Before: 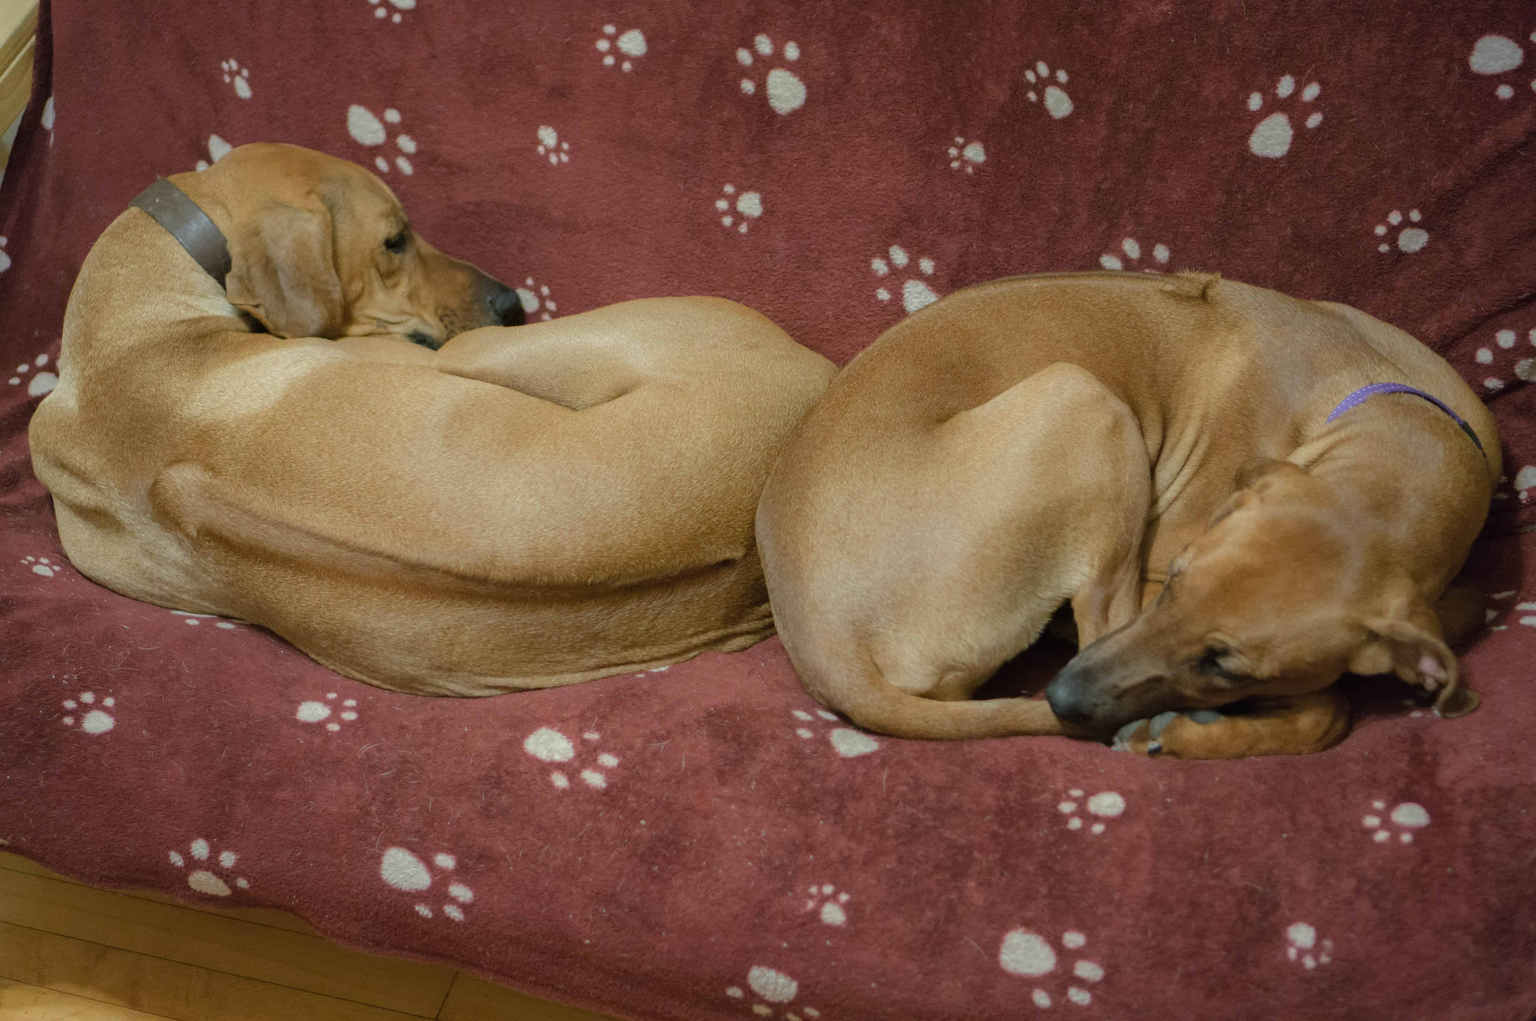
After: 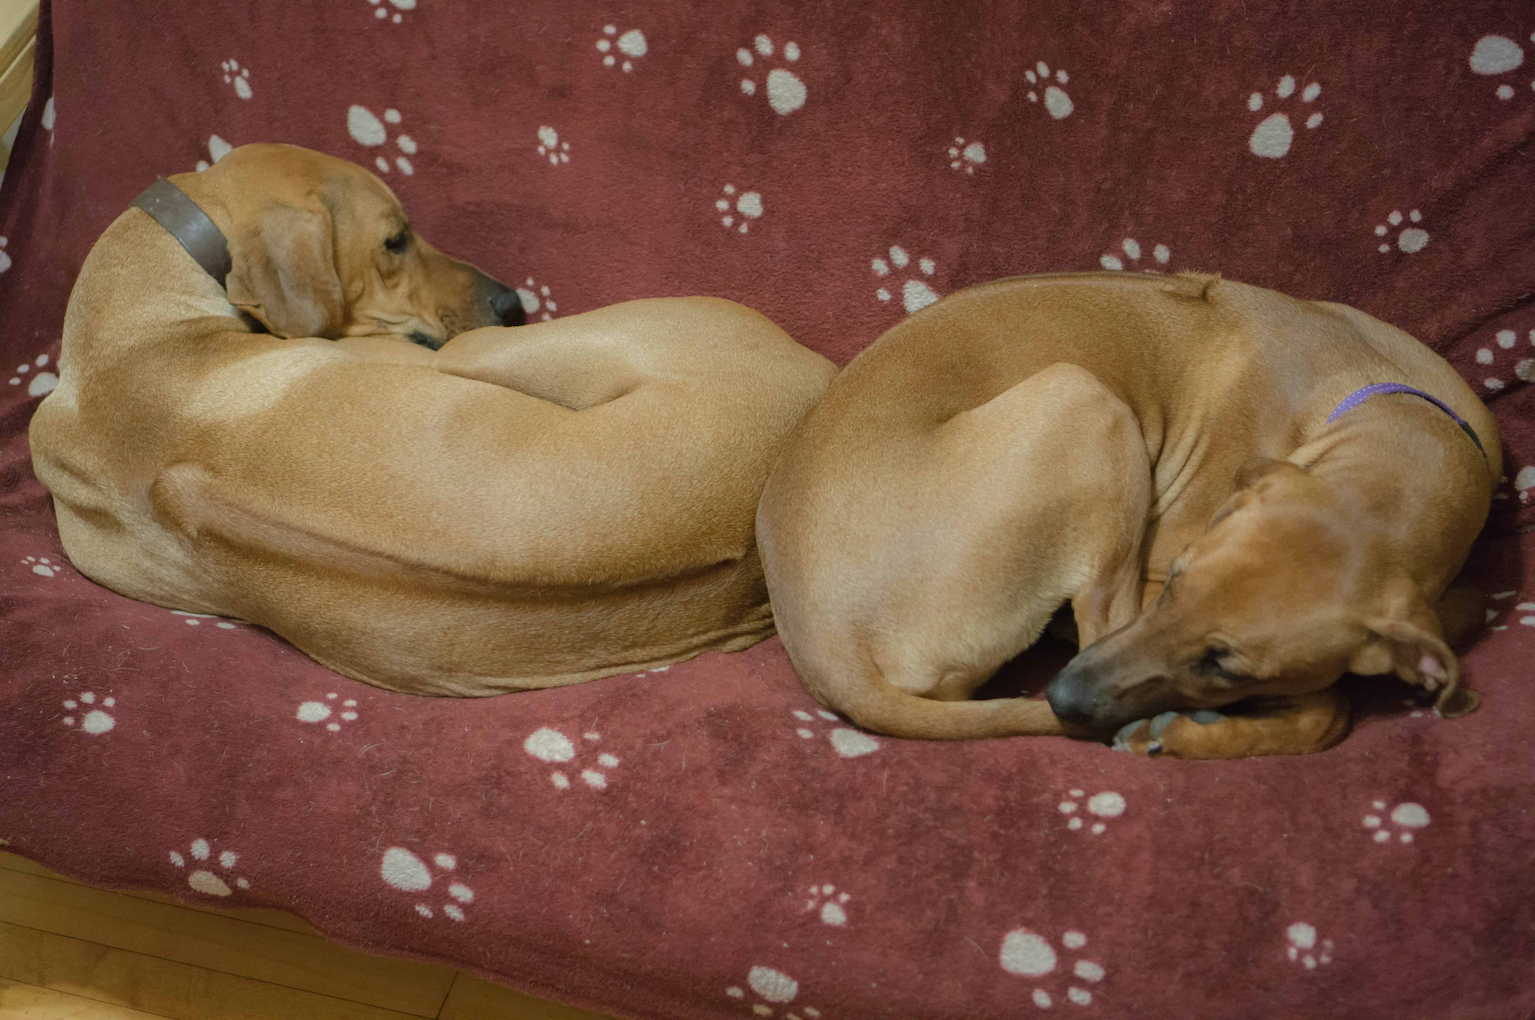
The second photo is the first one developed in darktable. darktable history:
contrast equalizer: y [[0.528 ×6], [0.514 ×6], [0.362 ×6], [0 ×6], [0 ×6]], mix -0.296
